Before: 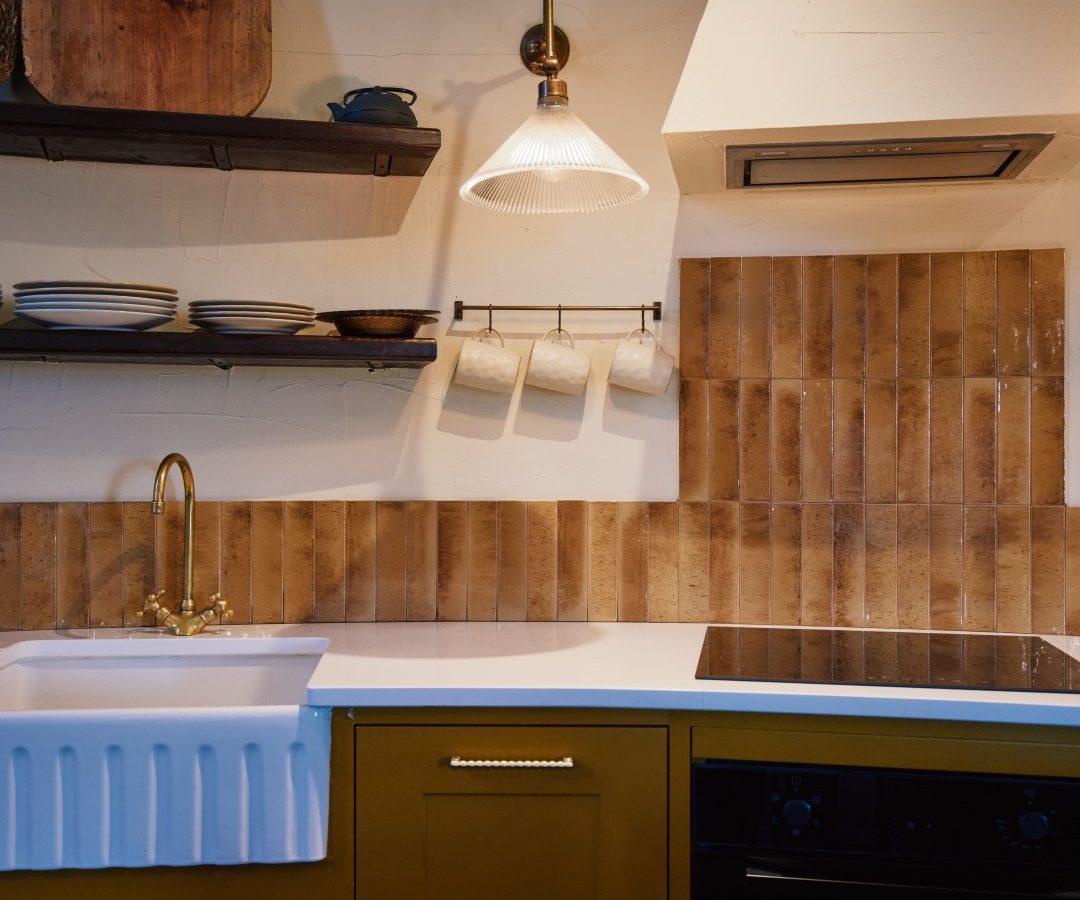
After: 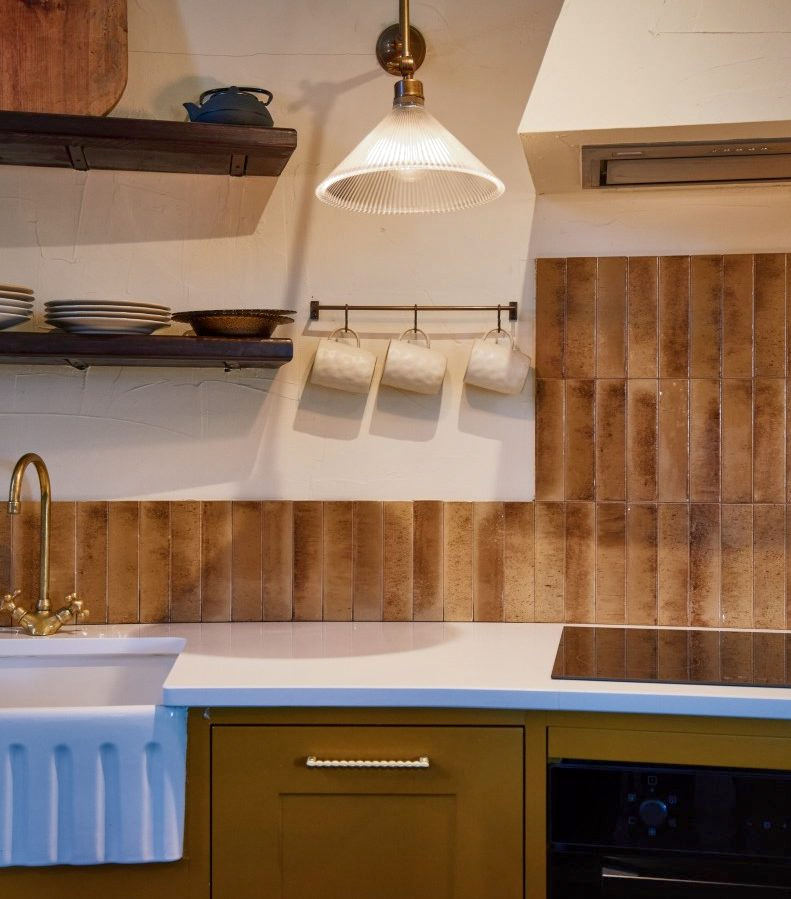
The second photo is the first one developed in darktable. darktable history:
local contrast: mode bilateral grid, contrast 20, coarseness 51, detail 132%, midtone range 0.2
shadows and highlights: on, module defaults
crop: left 13.407%, top 0%, right 13.298%
